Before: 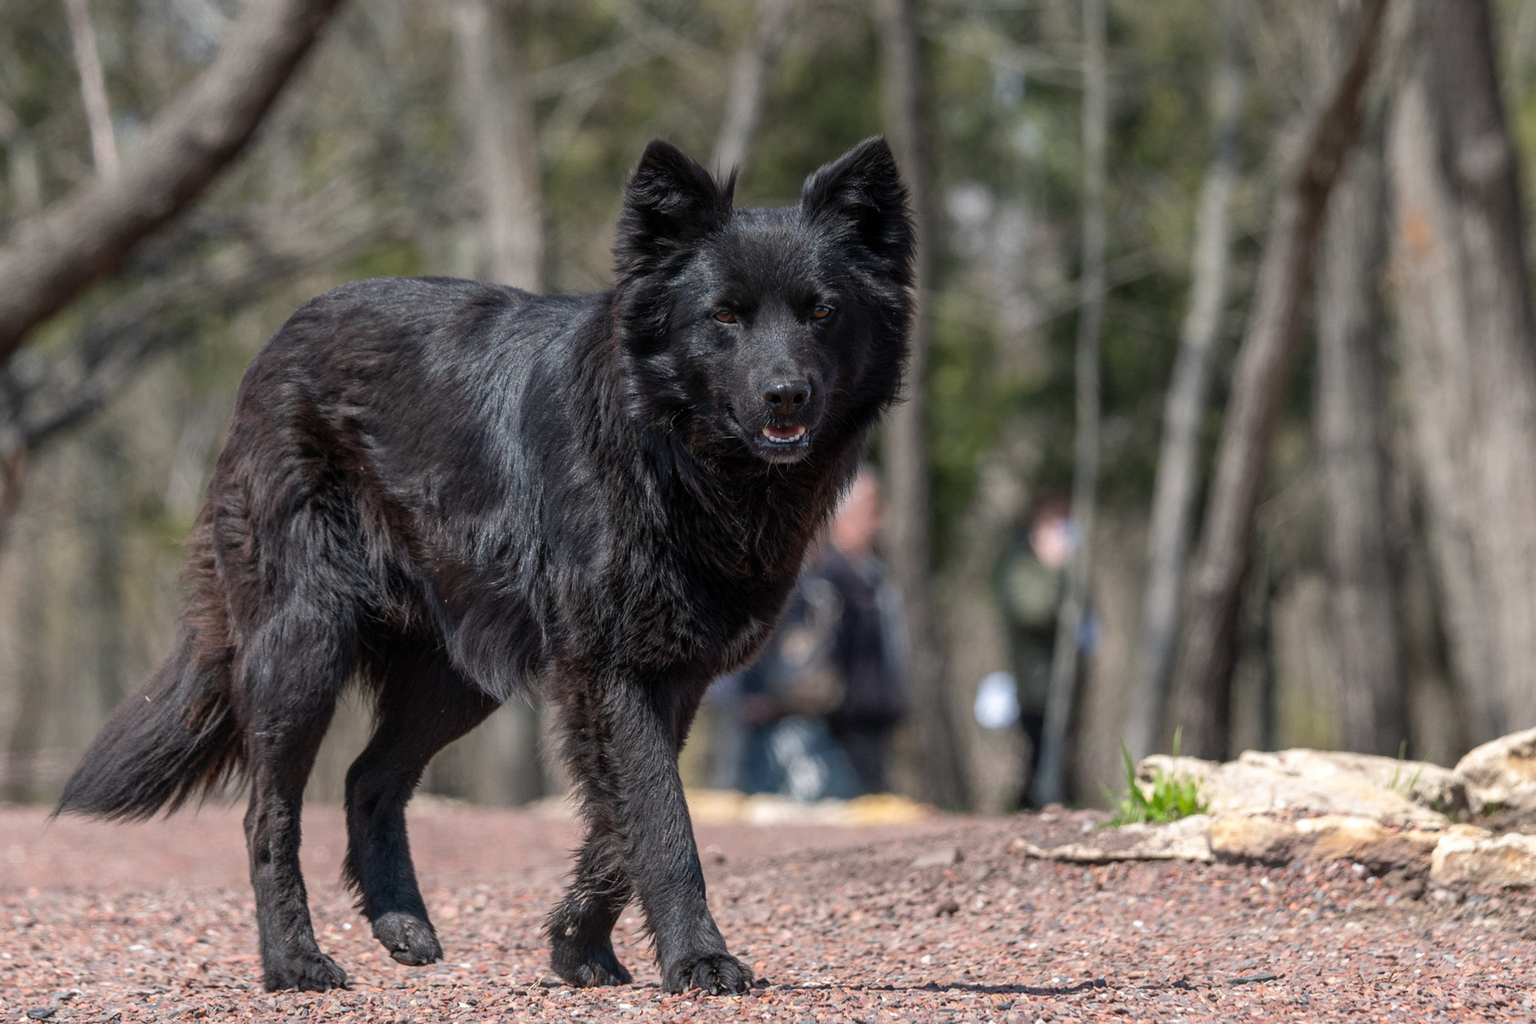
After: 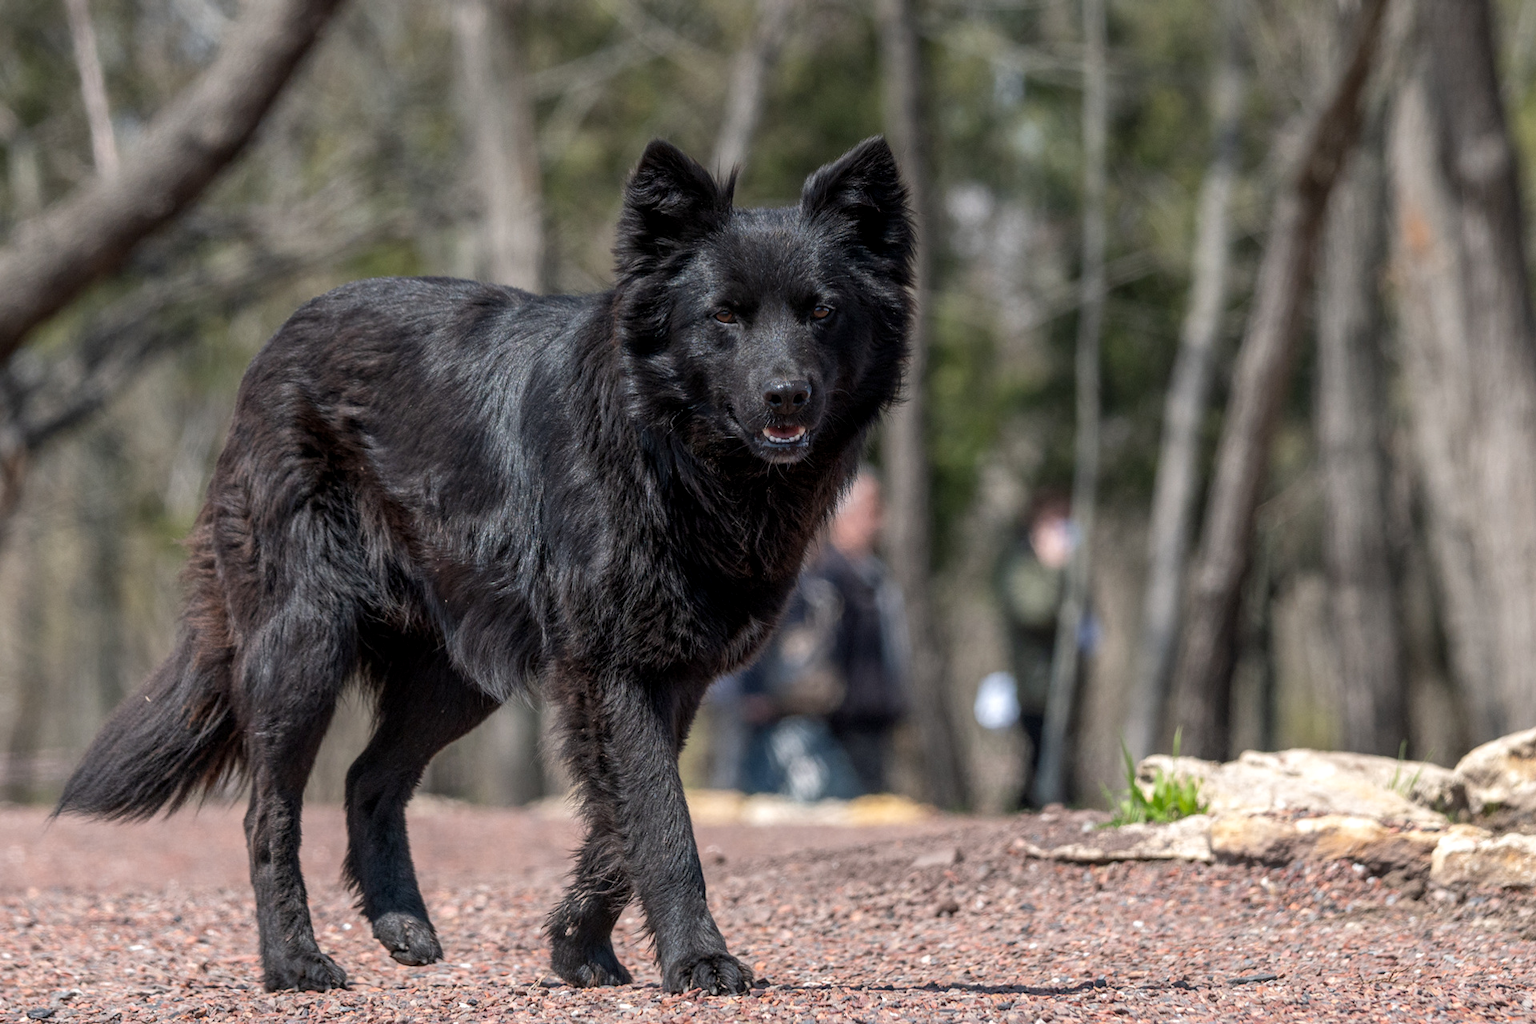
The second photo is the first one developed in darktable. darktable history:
local contrast: highlights 102%, shadows 102%, detail 119%, midtone range 0.2
